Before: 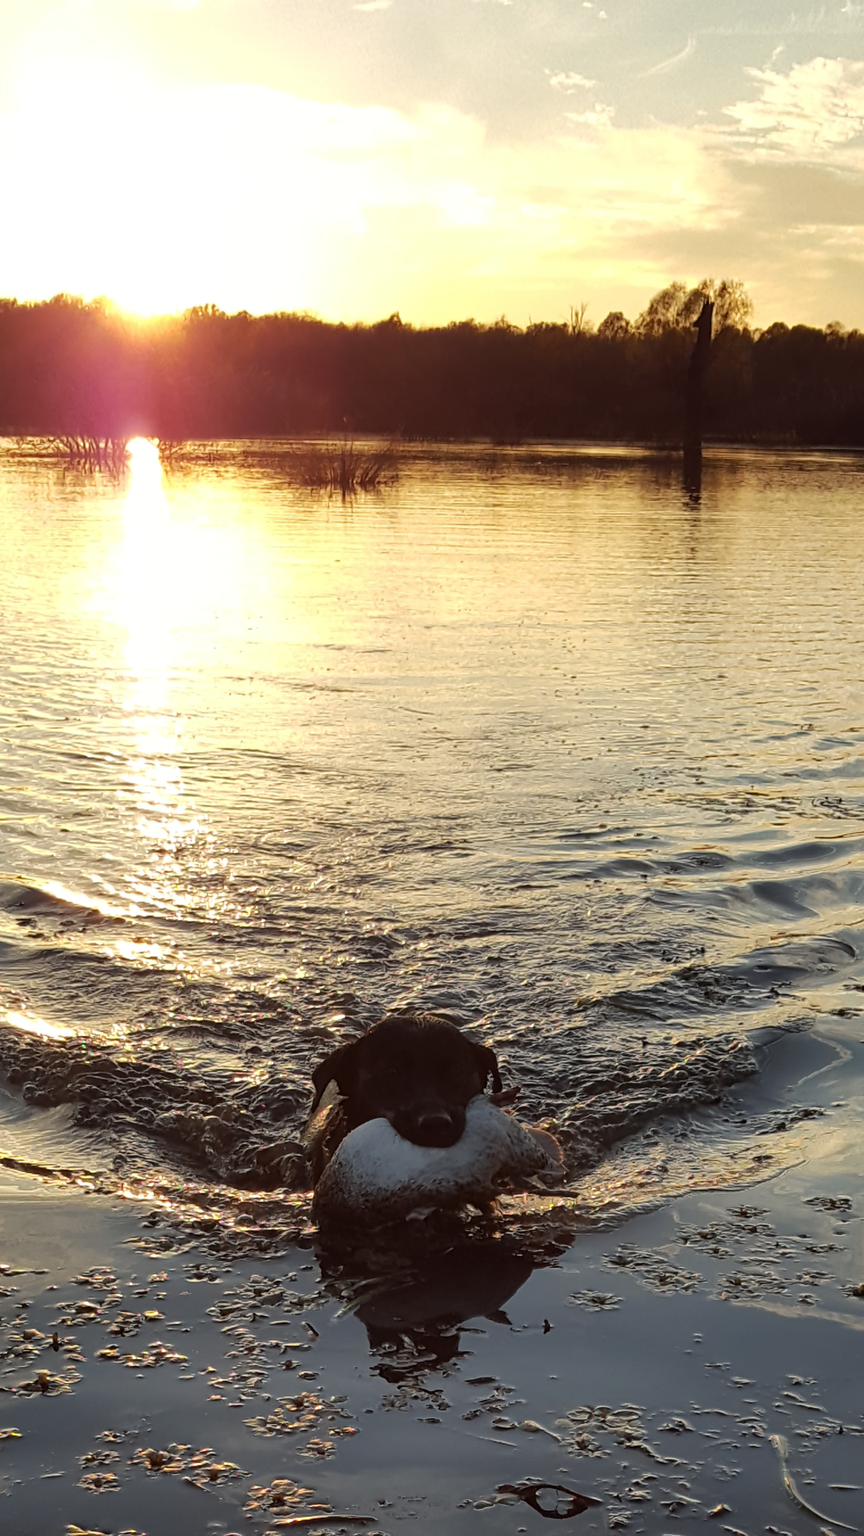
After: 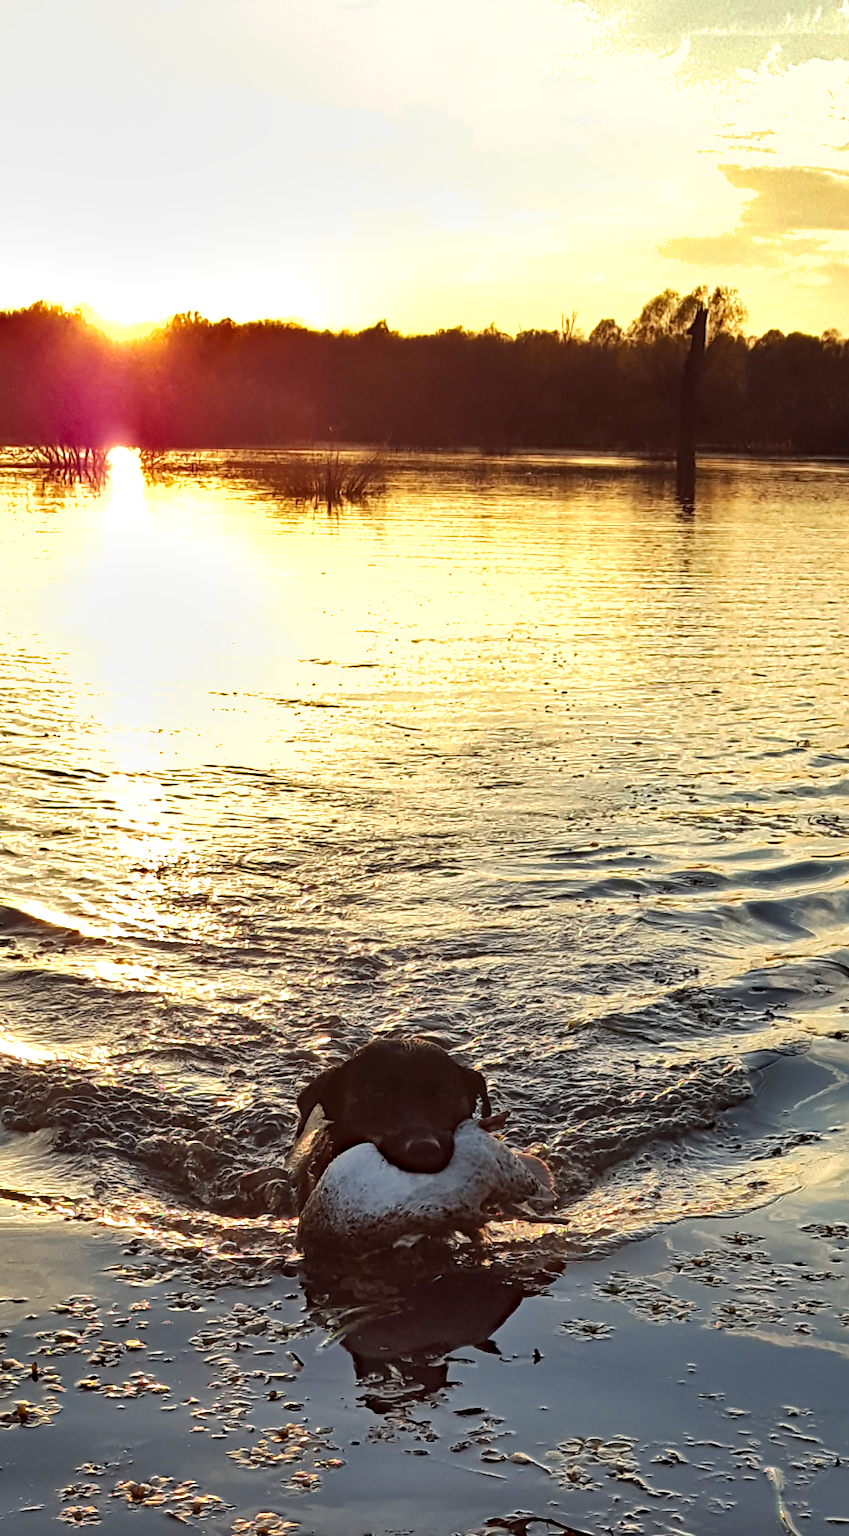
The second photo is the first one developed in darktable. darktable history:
shadows and highlights: soften with gaussian
exposure: exposure 0.637 EV, compensate highlight preservation false
crop and rotate: left 2.619%, right 1.099%, bottom 2.139%
haze removal: strength 0.285, distance 0.25, compatibility mode true, adaptive false
